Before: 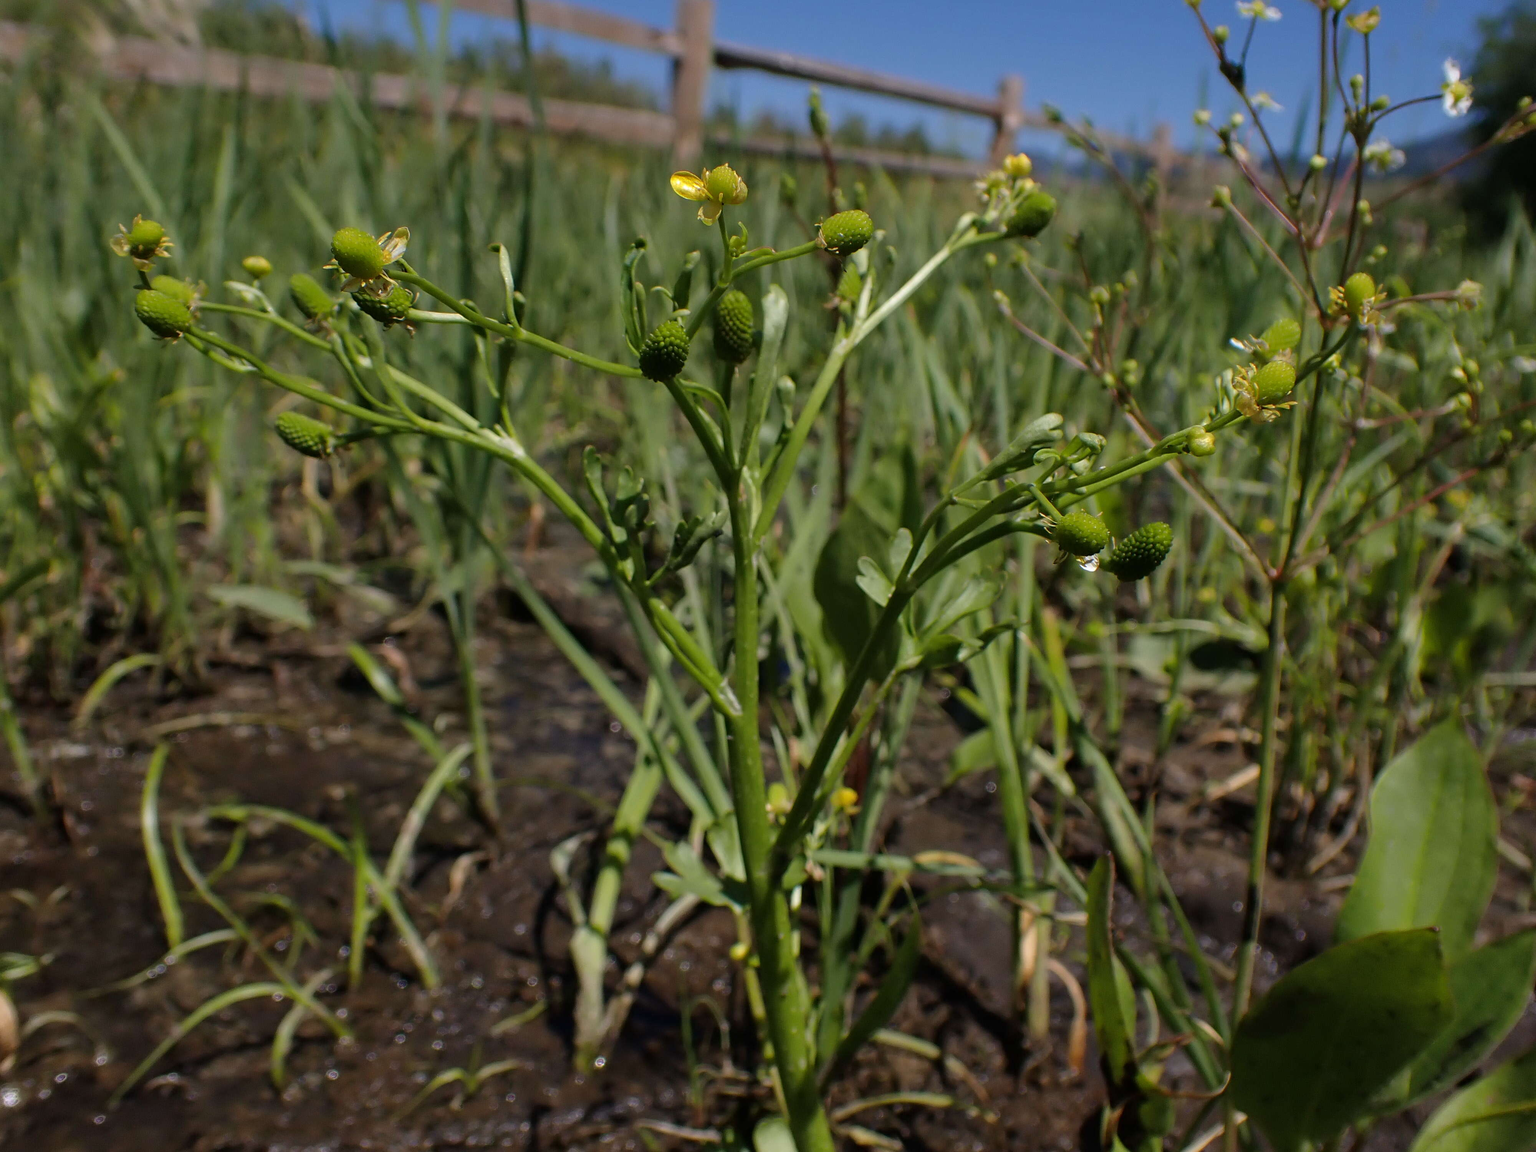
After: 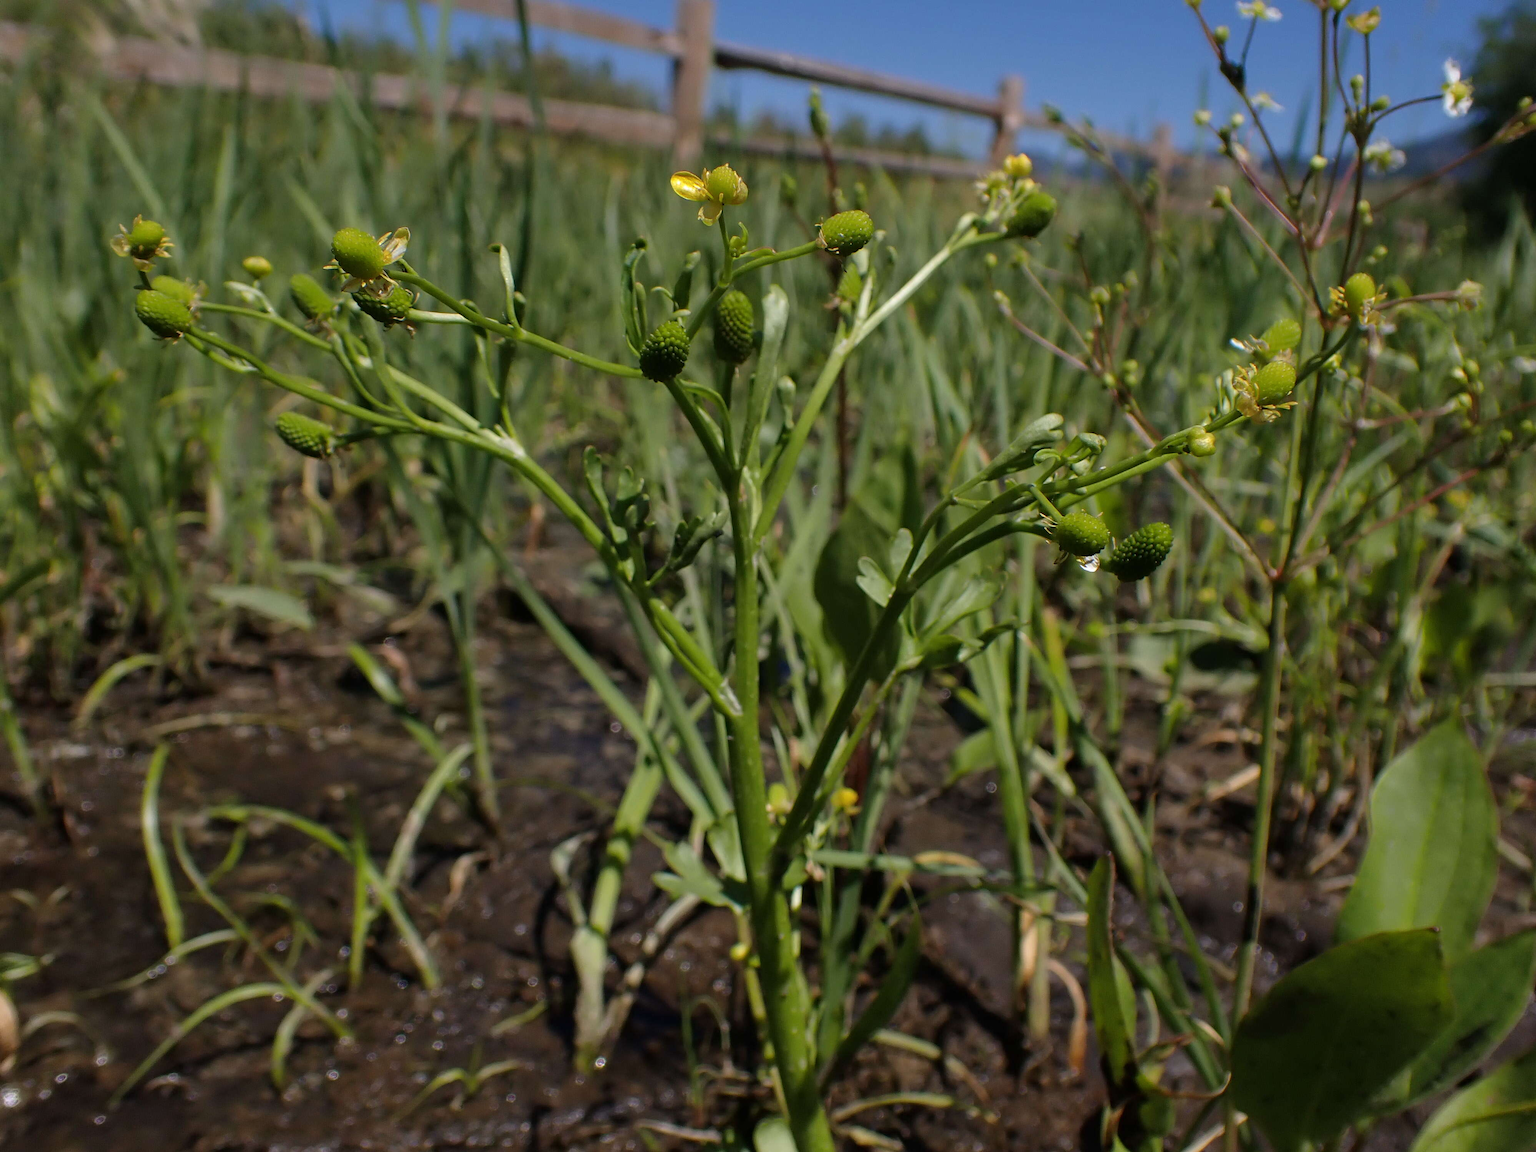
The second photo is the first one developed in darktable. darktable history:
color balance rgb: perceptual saturation grading › global saturation 0.294%
